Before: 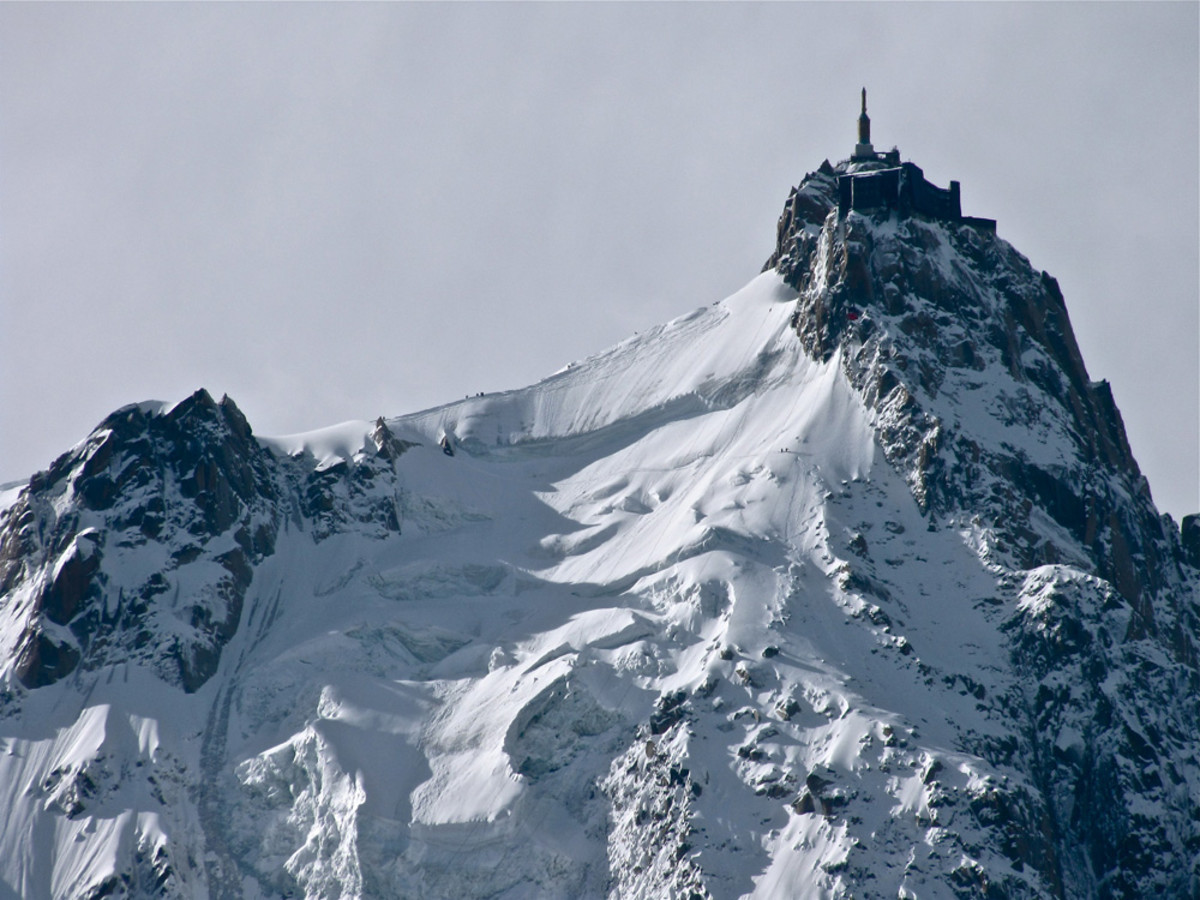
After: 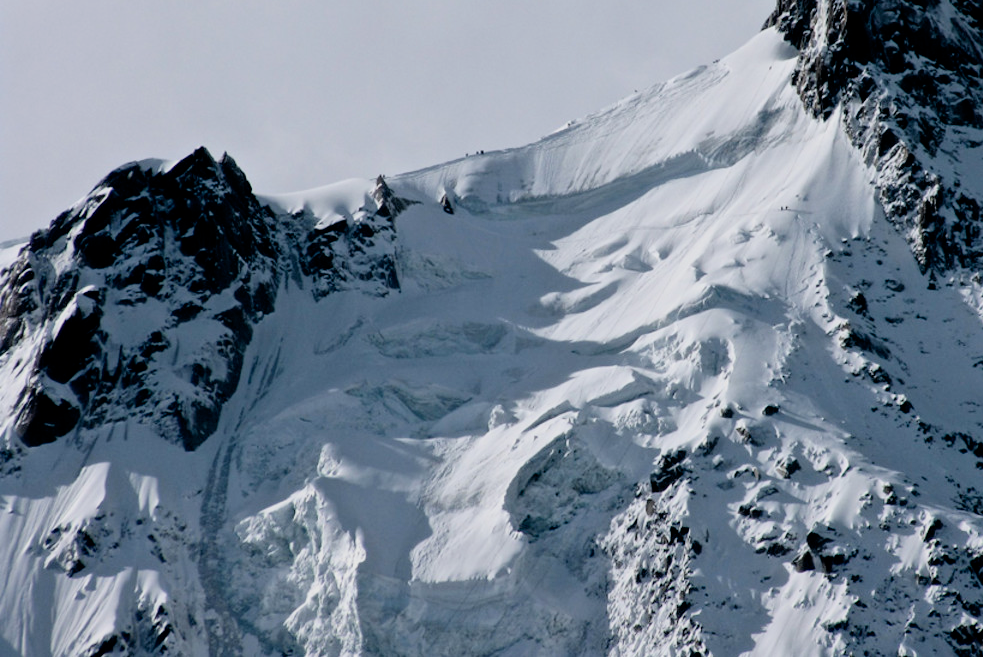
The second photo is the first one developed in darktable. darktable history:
tone equalizer: -8 EV -0.769 EV, -7 EV -0.675 EV, -6 EV -0.598 EV, -5 EV -0.425 EV, -3 EV 0.387 EV, -2 EV 0.6 EV, -1 EV 0.7 EV, +0 EV 0.745 EV, mask exposure compensation -0.496 EV
exposure: black level correction 0.011, exposure -0.471 EV, compensate exposure bias true, compensate highlight preservation false
filmic rgb: black relative exposure -7.56 EV, white relative exposure 4.64 EV, target black luminance 0%, hardness 3.52, latitude 50.51%, contrast 1.035, highlights saturation mix 9.3%, shadows ↔ highlights balance -0.182%, add noise in highlights 0.002, color science v3 (2019), use custom middle-gray values true, contrast in highlights soft
crop: top 26.906%, right 18.012%
